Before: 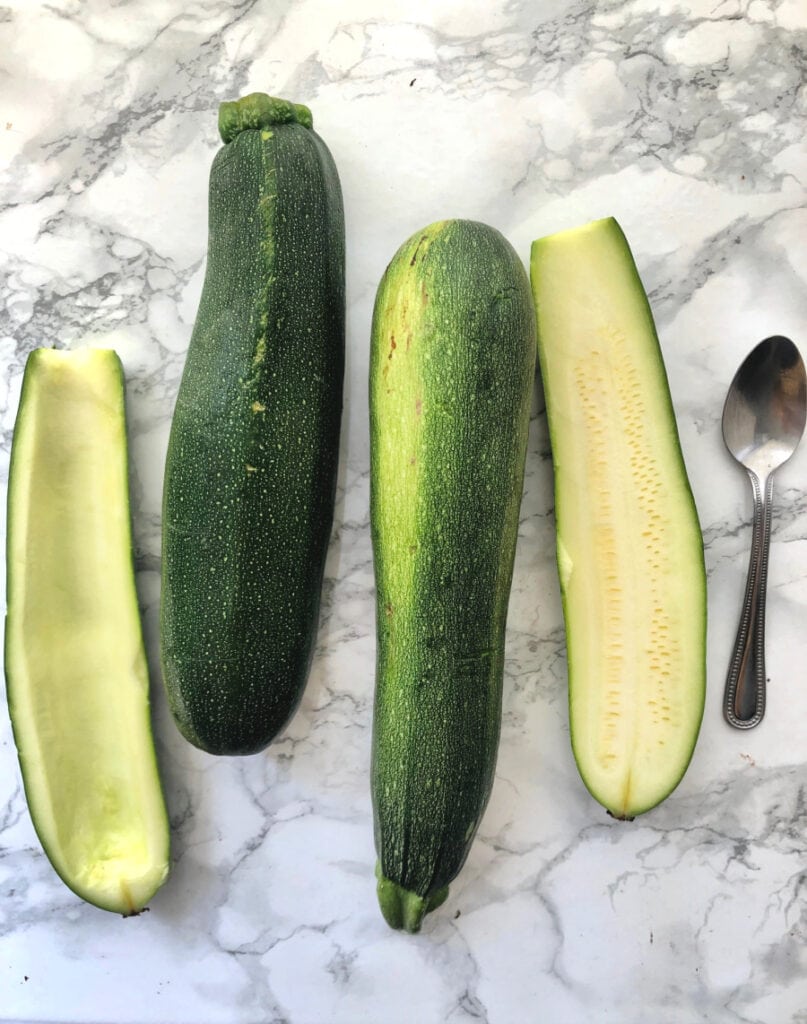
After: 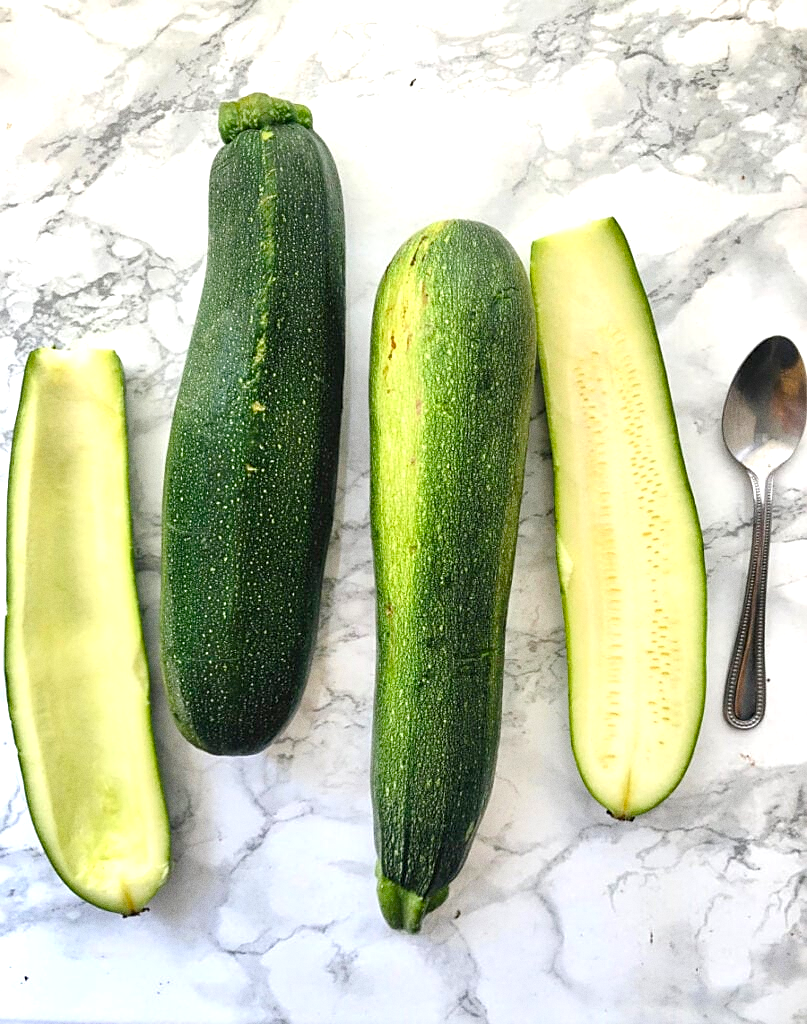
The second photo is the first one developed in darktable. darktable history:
levels: levels [0, 0.474, 0.947]
exposure: exposure 0.197 EV, compensate highlight preservation false
sharpen: on, module defaults
color balance rgb: perceptual saturation grading › global saturation 35%, perceptual saturation grading › highlights -30%, perceptual saturation grading › shadows 35%, perceptual brilliance grading › global brilliance 3%, perceptual brilliance grading › highlights -3%, perceptual brilliance grading › shadows 3%
grain: strength 26%
